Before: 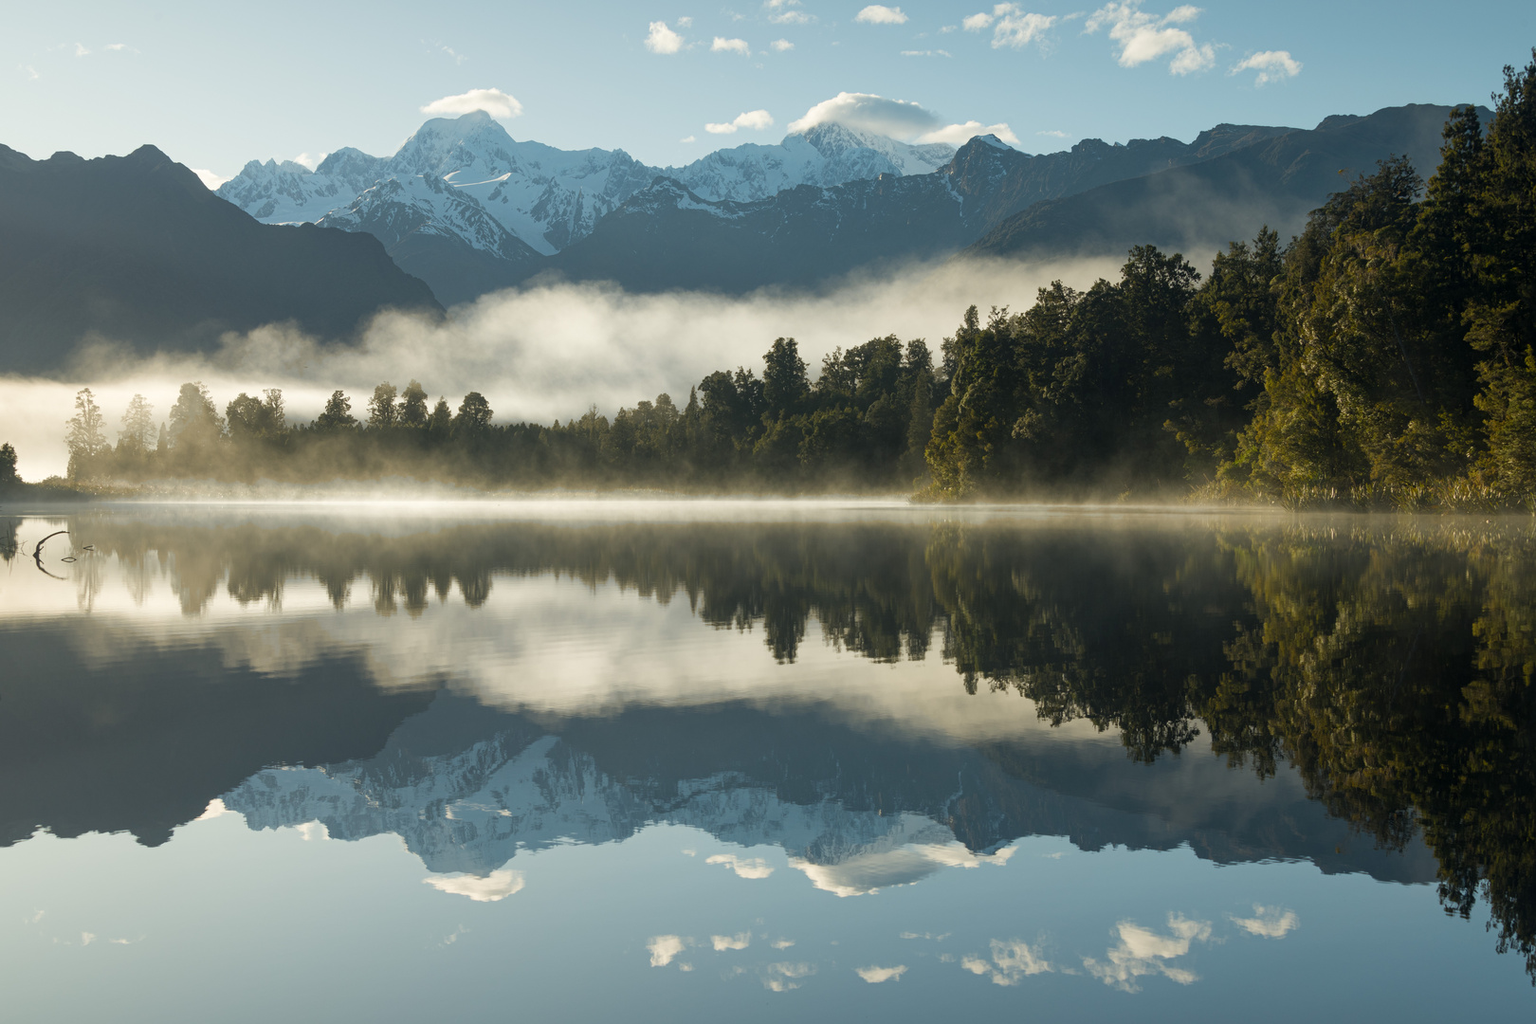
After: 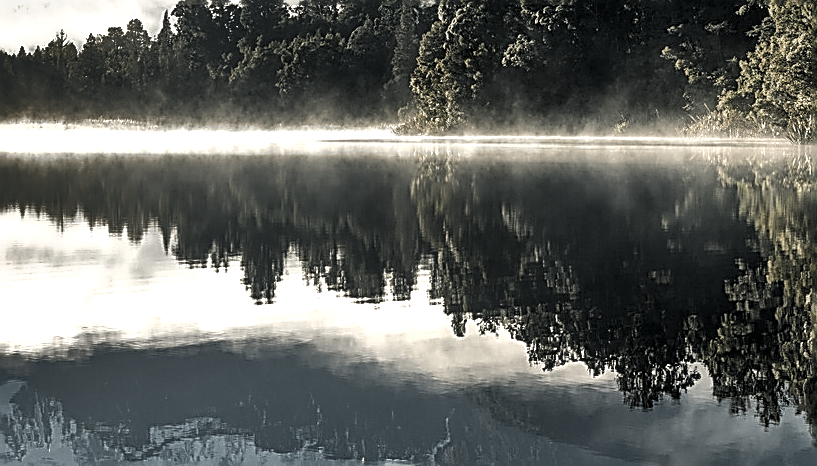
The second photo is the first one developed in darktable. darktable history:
exposure: black level correction 0, exposure 0.499 EV, compensate highlight preservation false
crop: left 34.896%, top 36.736%, right 14.626%, bottom 20.101%
color correction: highlights b* -0.006, saturation 0.306
levels: levels [0.044, 0.475, 0.791]
shadows and highlights: shadows 80.96, white point adjustment -9.06, highlights -61.45, soften with gaussian
local contrast: on, module defaults
sharpen: amount 1.857
color balance rgb: shadows lift › chroma 5.66%, shadows lift › hue 240.34°, highlights gain › chroma 1.403%, highlights gain › hue 50.14°, perceptual saturation grading › global saturation 20%, perceptual saturation grading › highlights -24.815%, perceptual saturation grading › shadows 49.27%, global vibrance 20%
